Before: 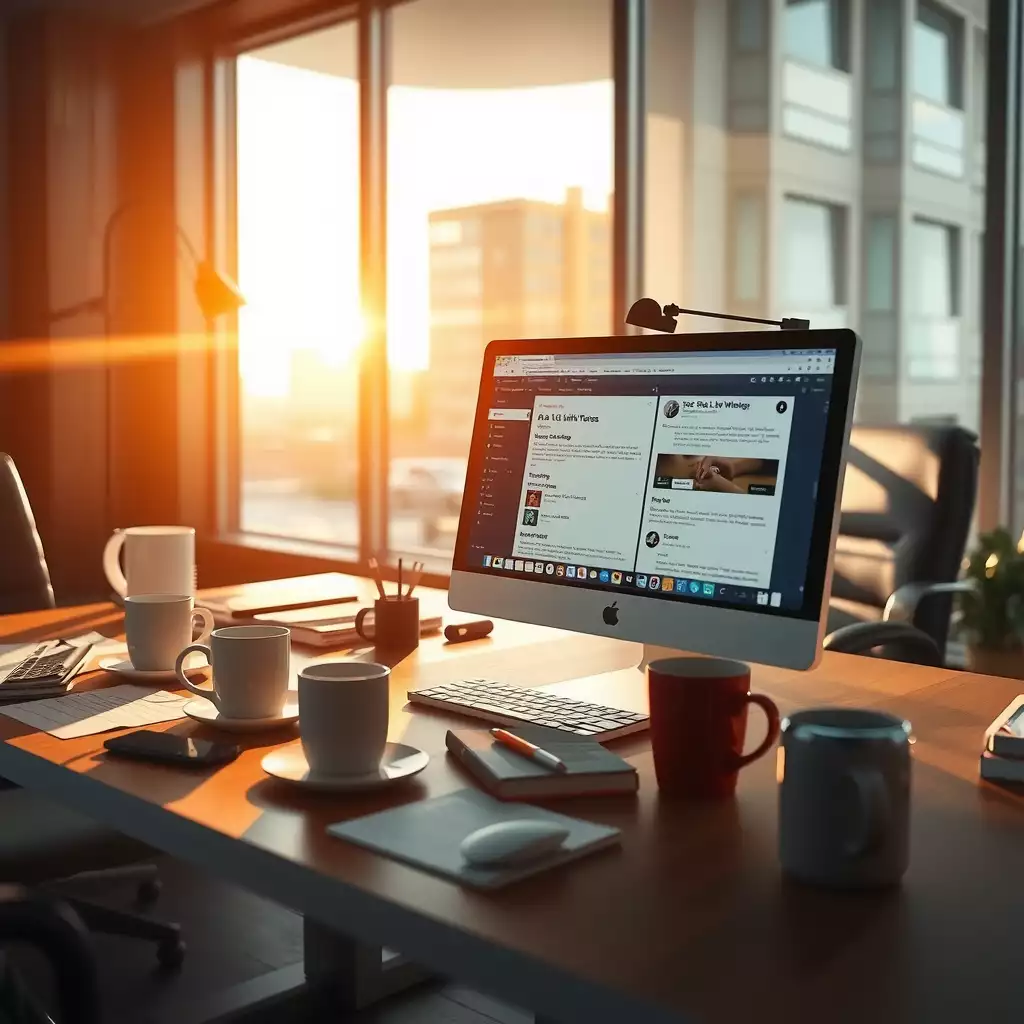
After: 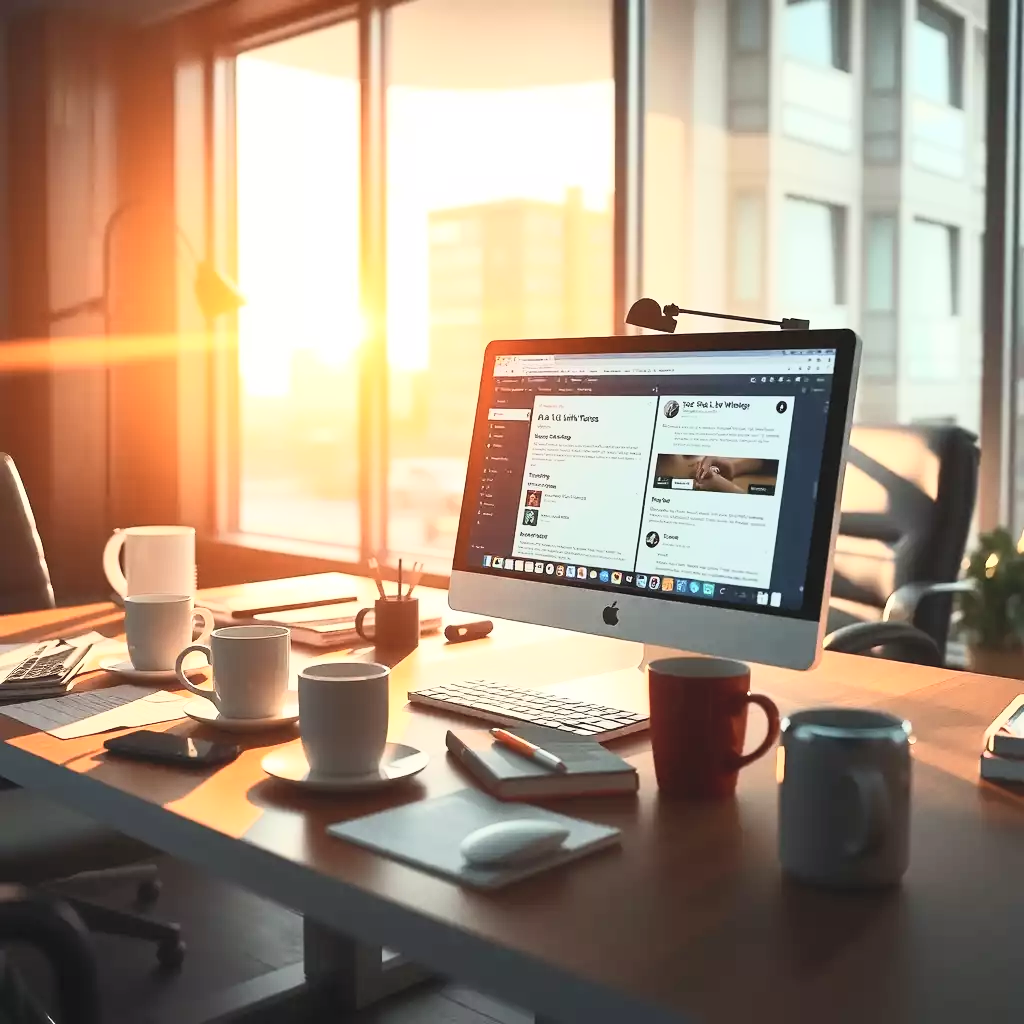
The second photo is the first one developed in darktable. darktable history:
contrast brightness saturation: contrast 0.391, brightness 0.542
